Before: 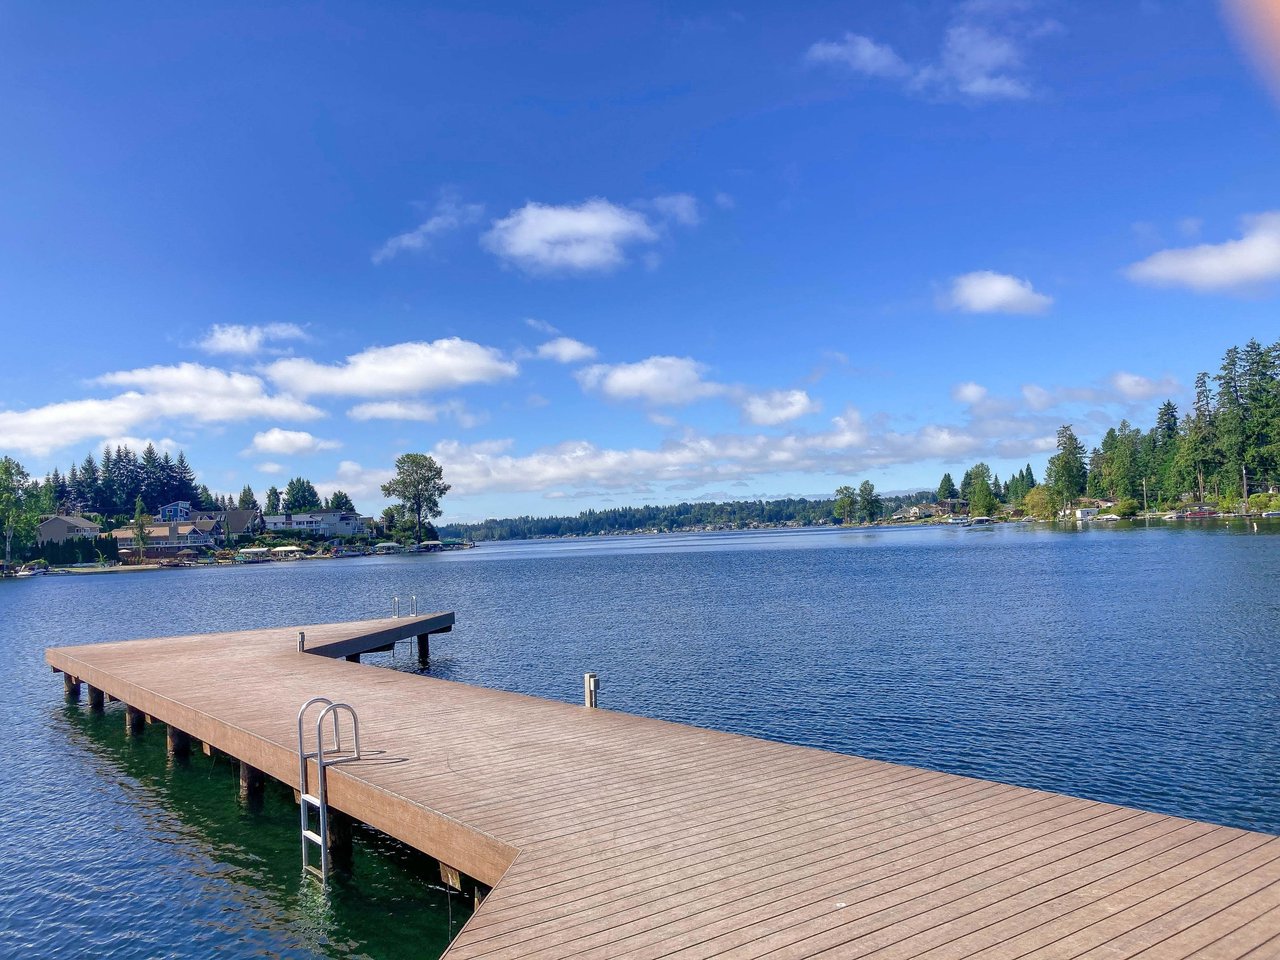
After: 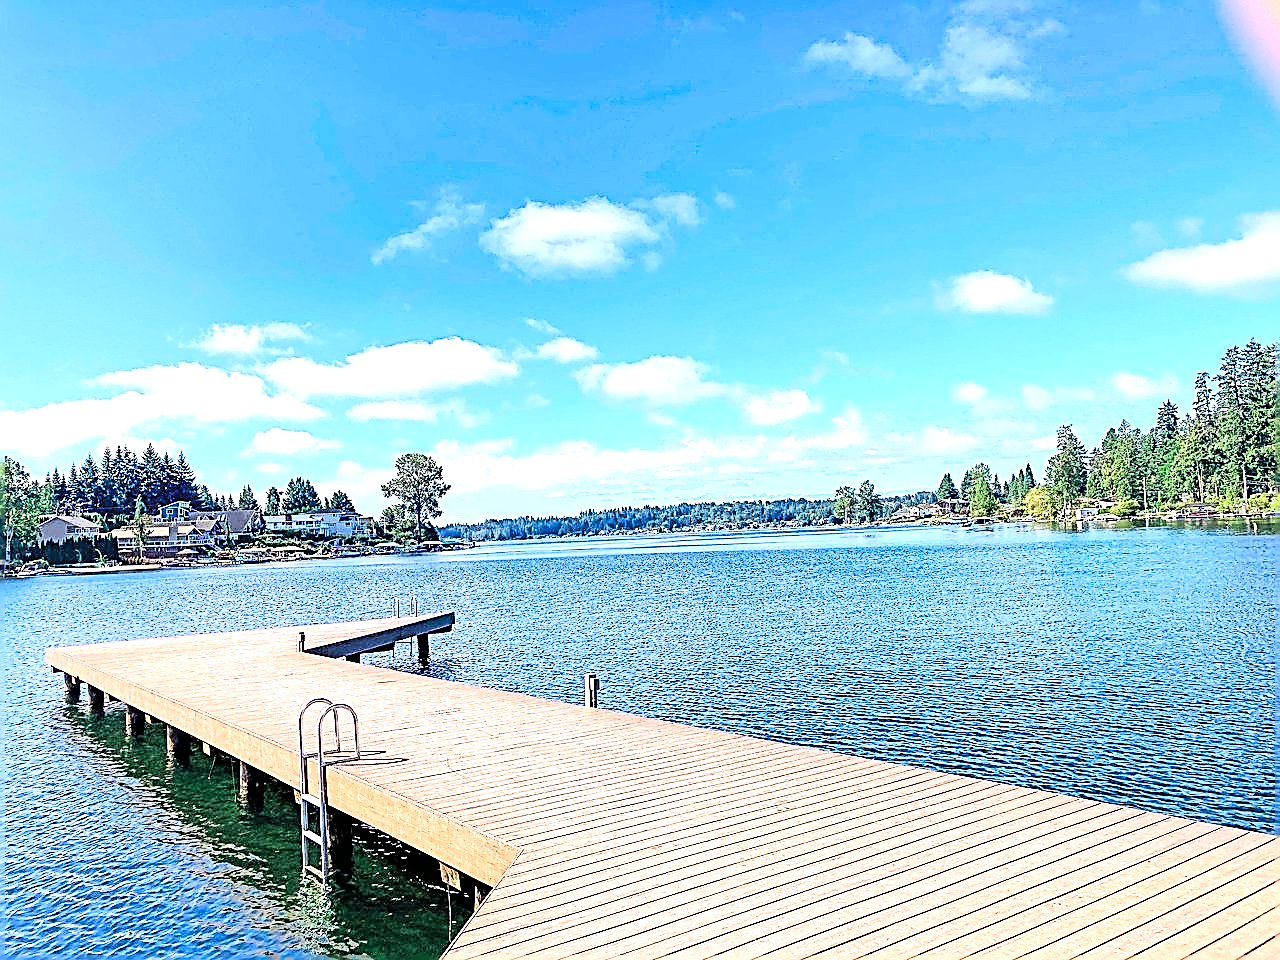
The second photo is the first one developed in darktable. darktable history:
haze removal: compatibility mode true, adaptive false
tone curve: curves: ch0 [(0, 0) (0.082, 0.02) (0.129, 0.078) (0.275, 0.301) (0.67, 0.809) (1, 1)], color space Lab, linked channels, preserve colors none
sharpen: amount 2
exposure: black level correction 0, exposure 1.198 EV, compensate exposure bias true, compensate highlight preservation false
color zones: curves: ch1 [(0.113, 0.438) (0.75, 0.5)]; ch2 [(0.12, 0.526) (0.75, 0.5)]
